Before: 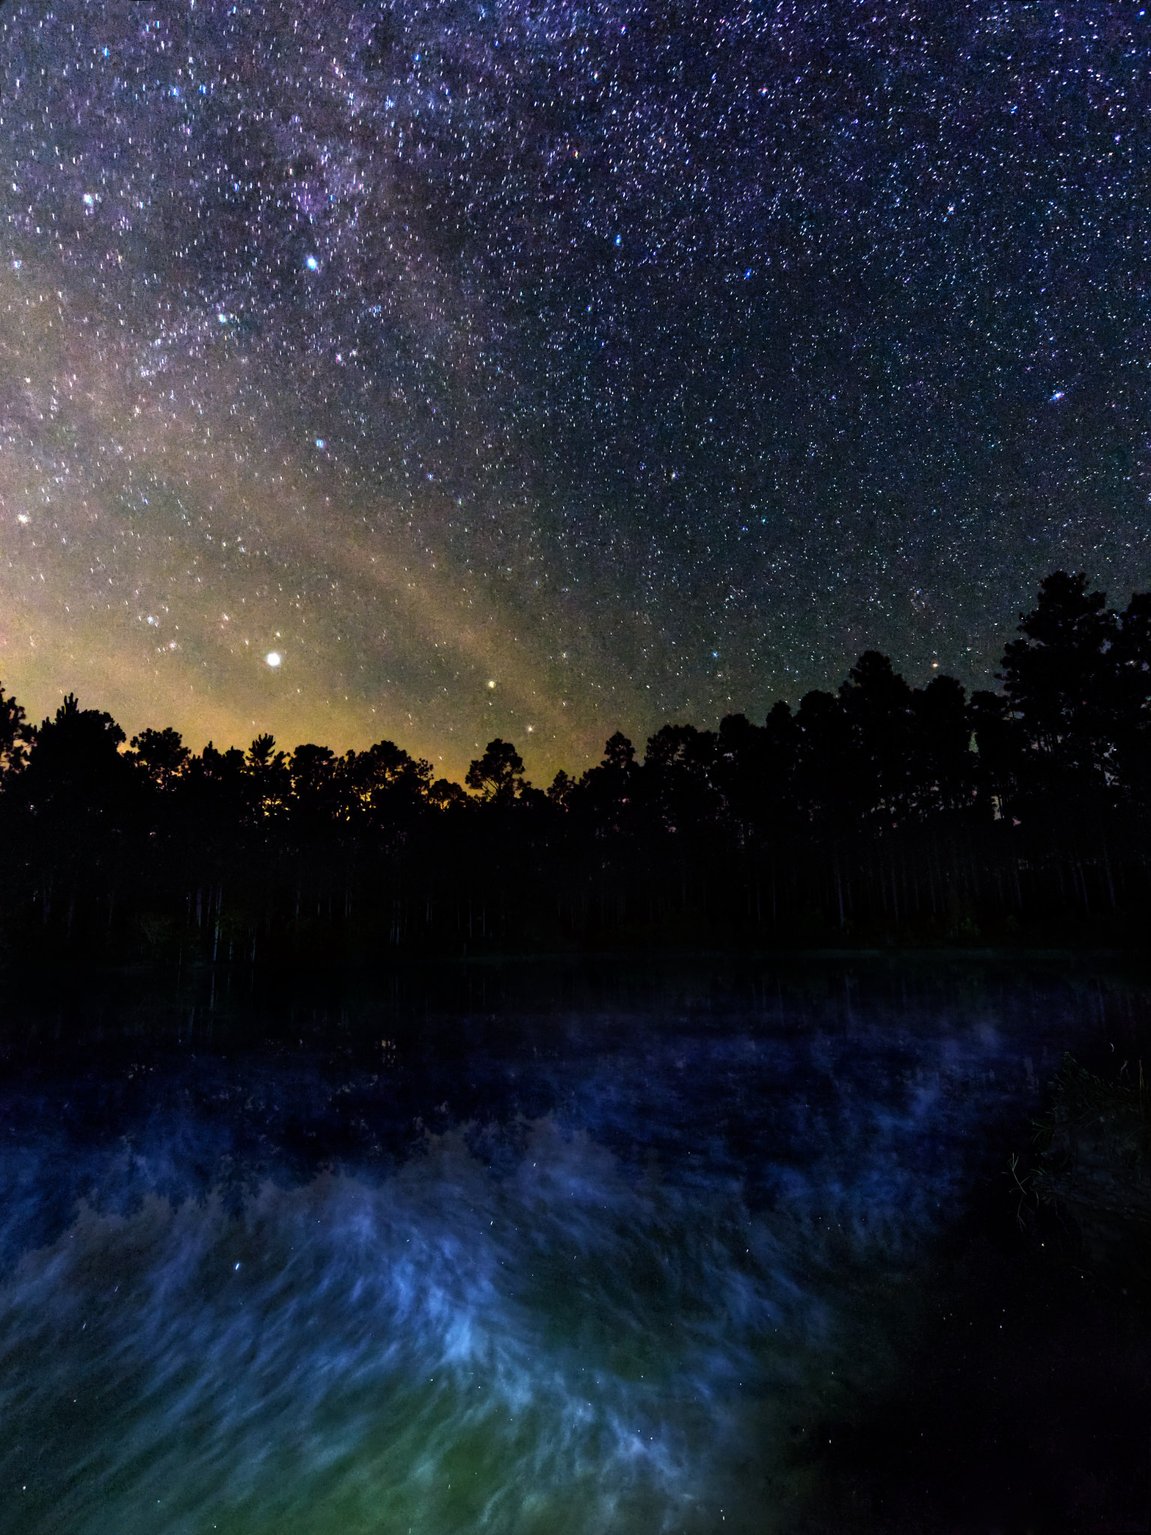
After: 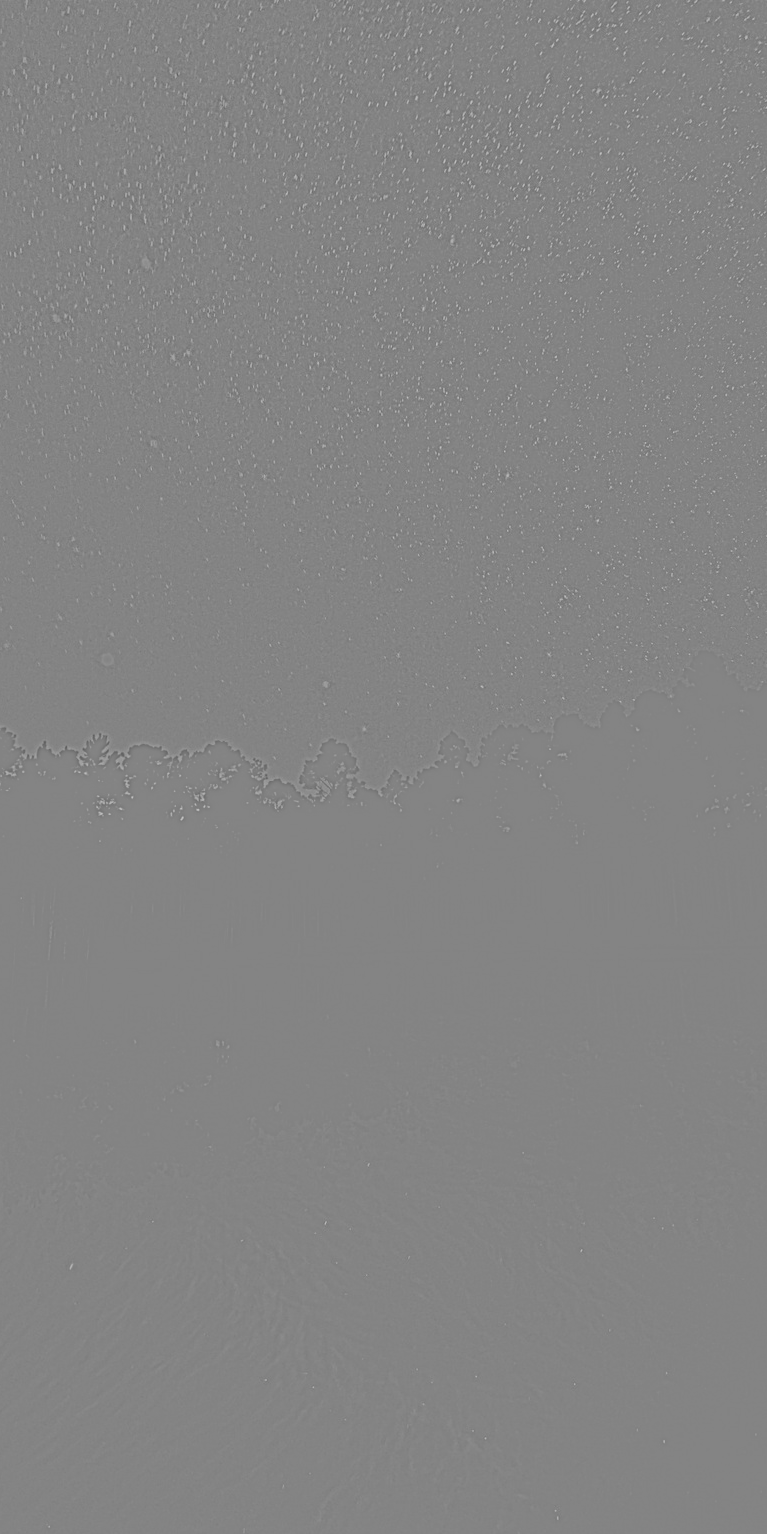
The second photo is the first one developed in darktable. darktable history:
highpass: sharpness 5.84%, contrast boost 8.44%
crop and rotate: left 14.436%, right 18.898%
exposure: exposure -0.242 EV, compensate highlight preservation false
local contrast: detail 130%
shadows and highlights: on, module defaults
rgb levels: preserve colors sum RGB, levels [[0.038, 0.433, 0.934], [0, 0.5, 1], [0, 0.5, 1]]
color zones: curves: ch1 [(0, 0.513) (0.143, 0.524) (0.286, 0.511) (0.429, 0.506) (0.571, 0.503) (0.714, 0.503) (0.857, 0.508) (1, 0.513)]
contrast brightness saturation: contrast 0.1, brightness 0.02, saturation 0.02
